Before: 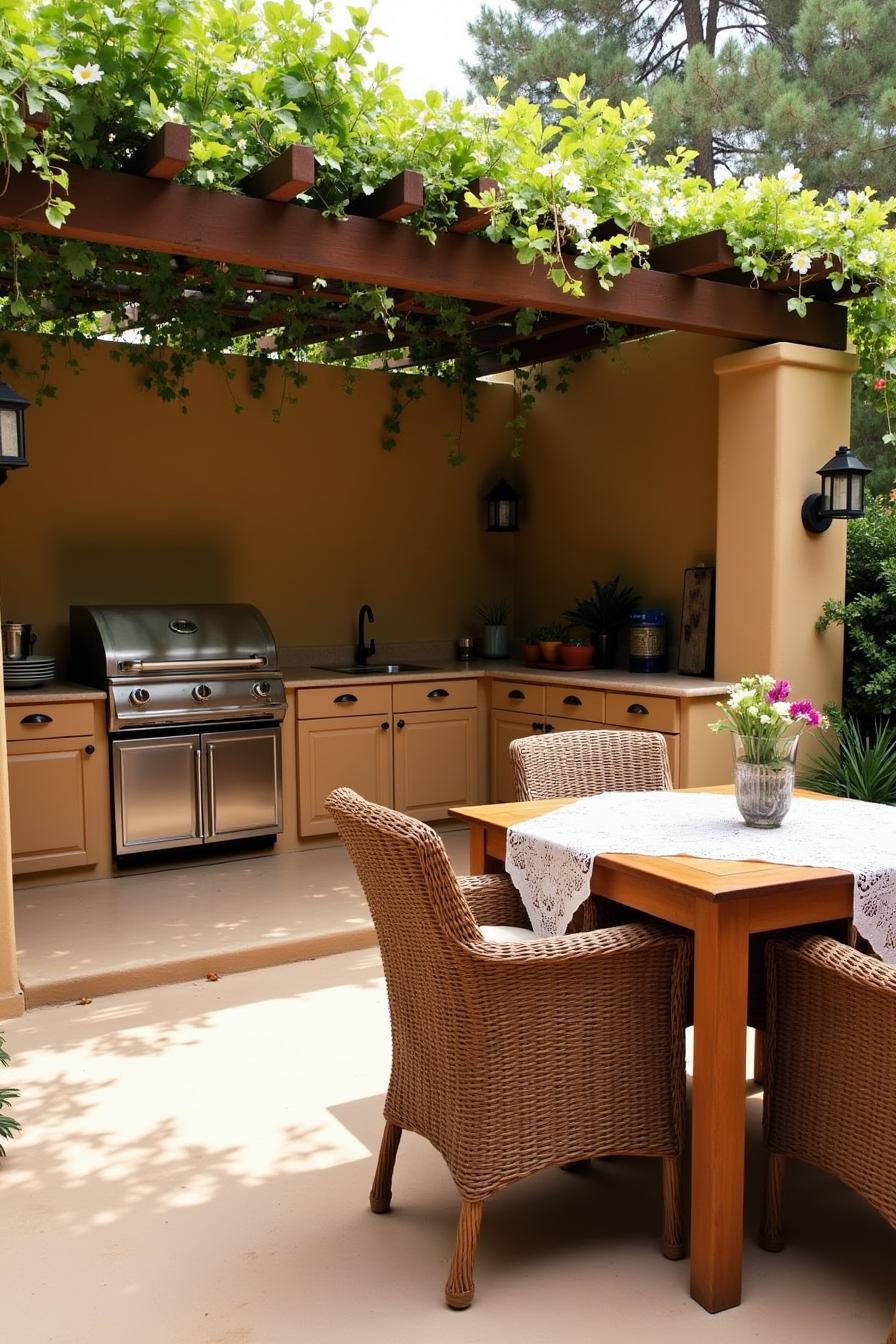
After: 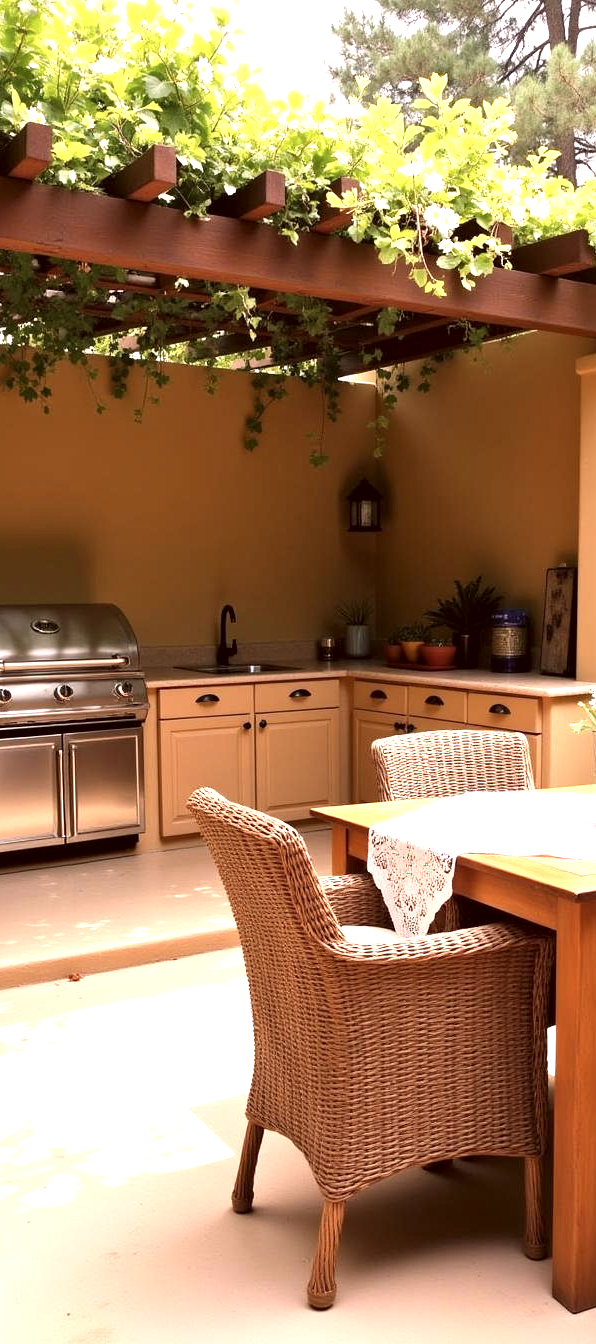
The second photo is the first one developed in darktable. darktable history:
color correction: highlights a* 10.19, highlights b* 9.66, shadows a* 8.66, shadows b* 8.19, saturation 0.794
exposure: exposure 0.997 EV, compensate exposure bias true, compensate highlight preservation false
local contrast: mode bilateral grid, contrast 27, coarseness 17, detail 116%, midtone range 0.2
crop and rotate: left 15.41%, right 18.025%
